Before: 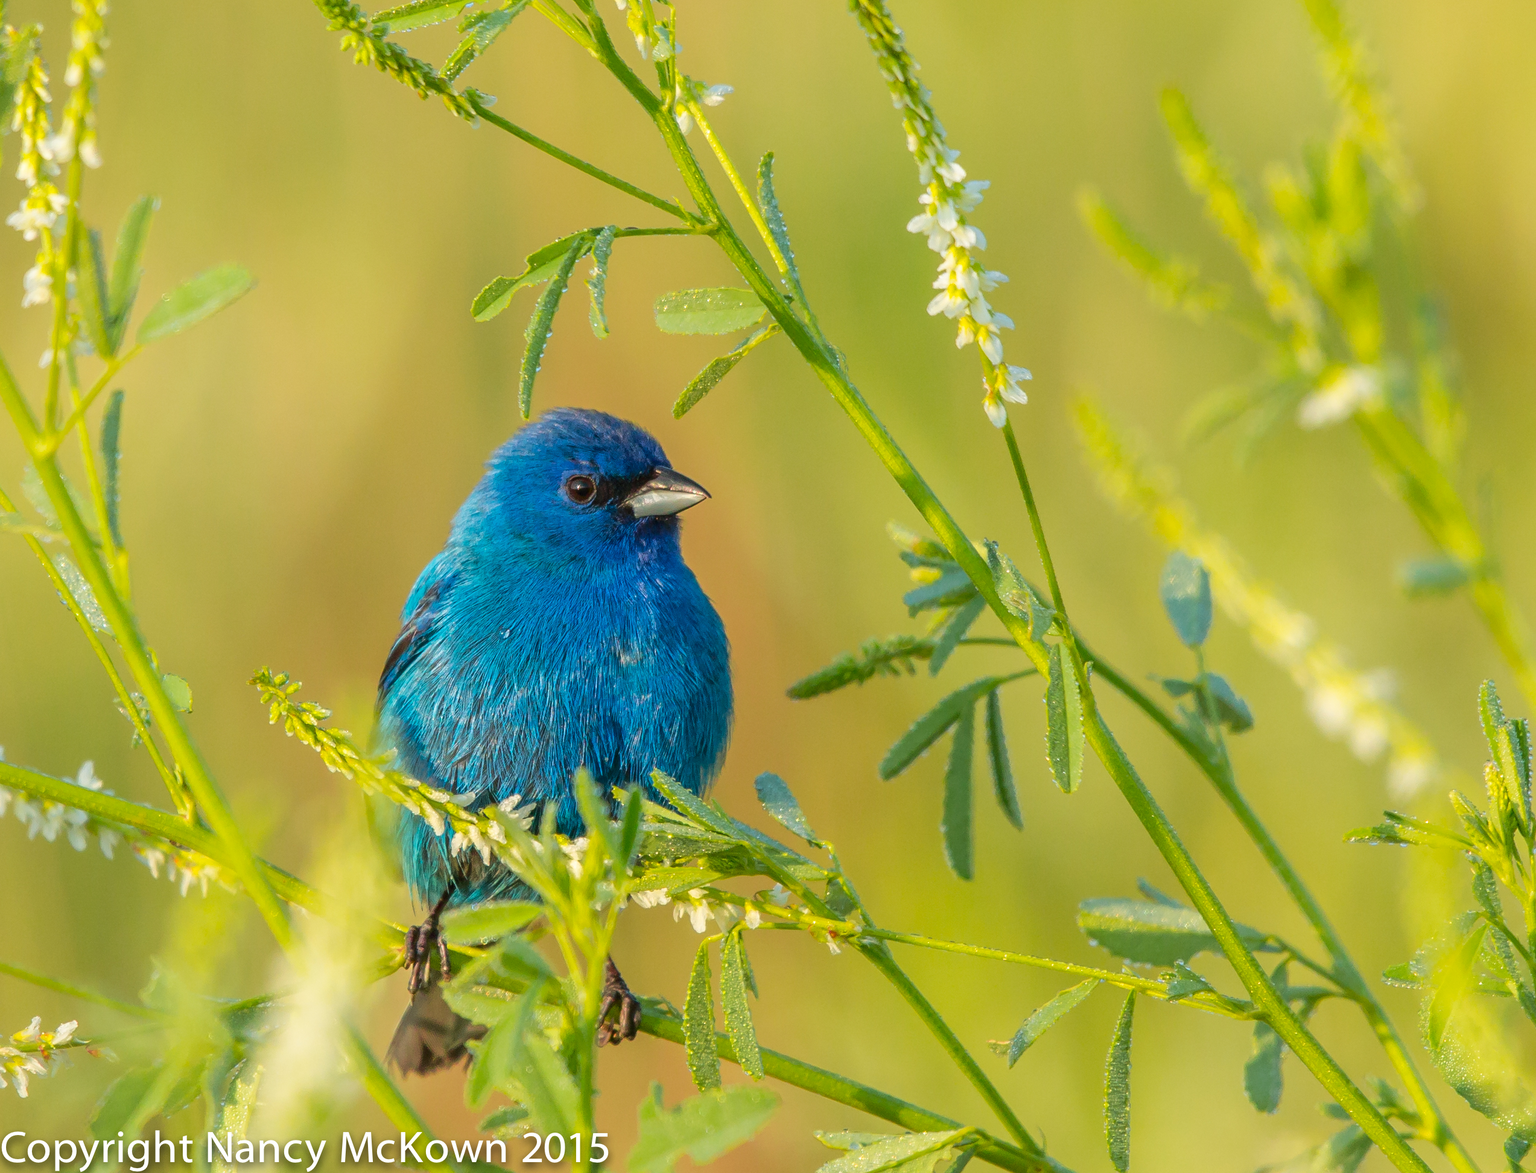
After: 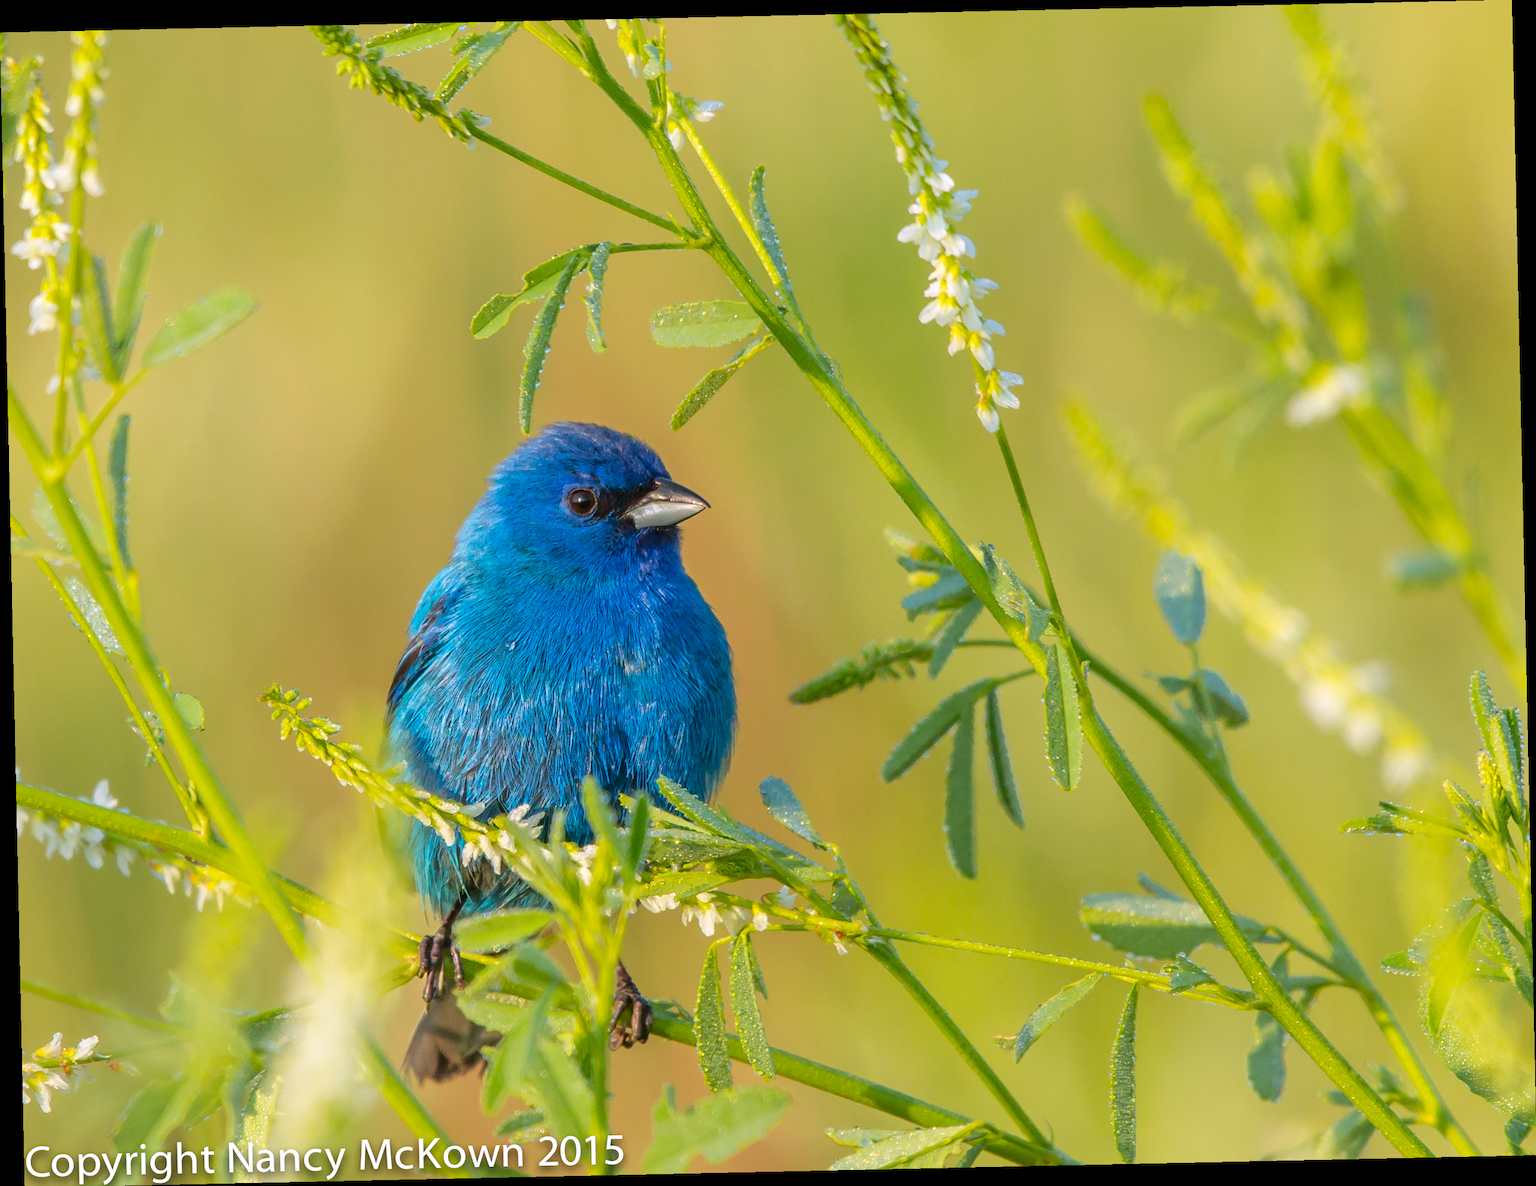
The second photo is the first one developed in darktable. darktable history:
white balance: red 1.004, blue 1.096
rotate and perspective: rotation -1.24°, automatic cropping off
